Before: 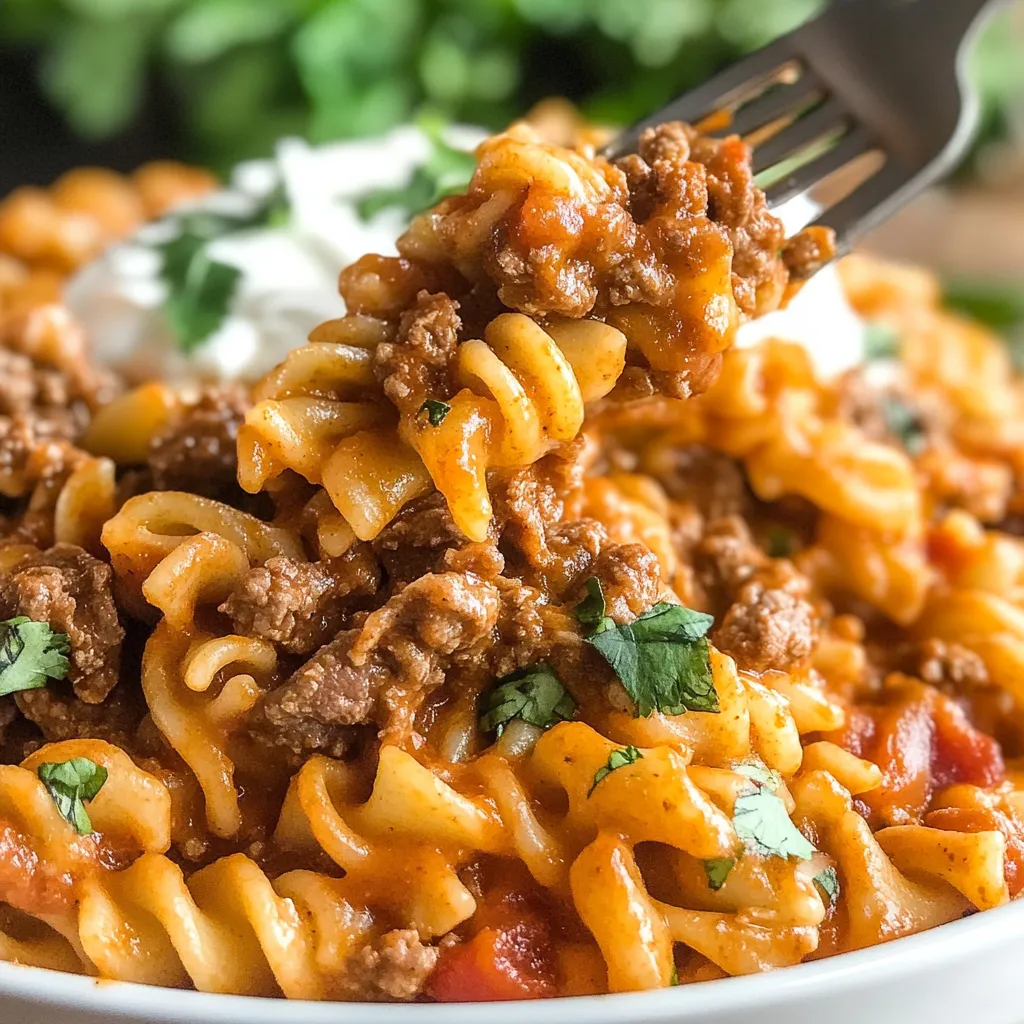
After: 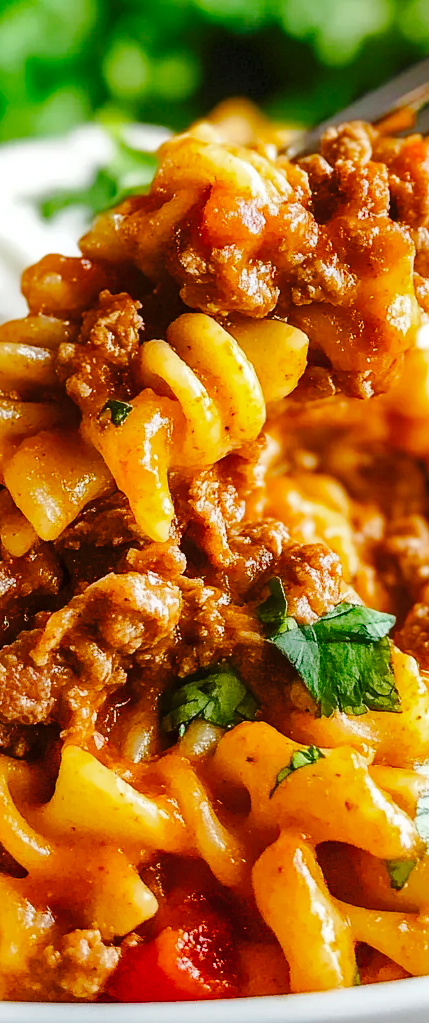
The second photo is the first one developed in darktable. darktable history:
color balance rgb: linear chroma grading › shadows -8.5%, linear chroma grading › global chroma 9.691%, perceptual saturation grading › global saturation 9.119%, perceptual saturation grading › highlights -13.025%, perceptual saturation grading › mid-tones 14.759%, perceptual saturation grading › shadows 23.171%, global vibrance 10.07%, saturation formula JzAzBz (2021)
base curve: curves: ch0 [(0, 0) (0.036, 0.025) (0.121, 0.166) (0.206, 0.329) (0.605, 0.79) (1, 1)], preserve colors none
crop: left 31.121%, right 26.905%
shadows and highlights: highlights -59.71
